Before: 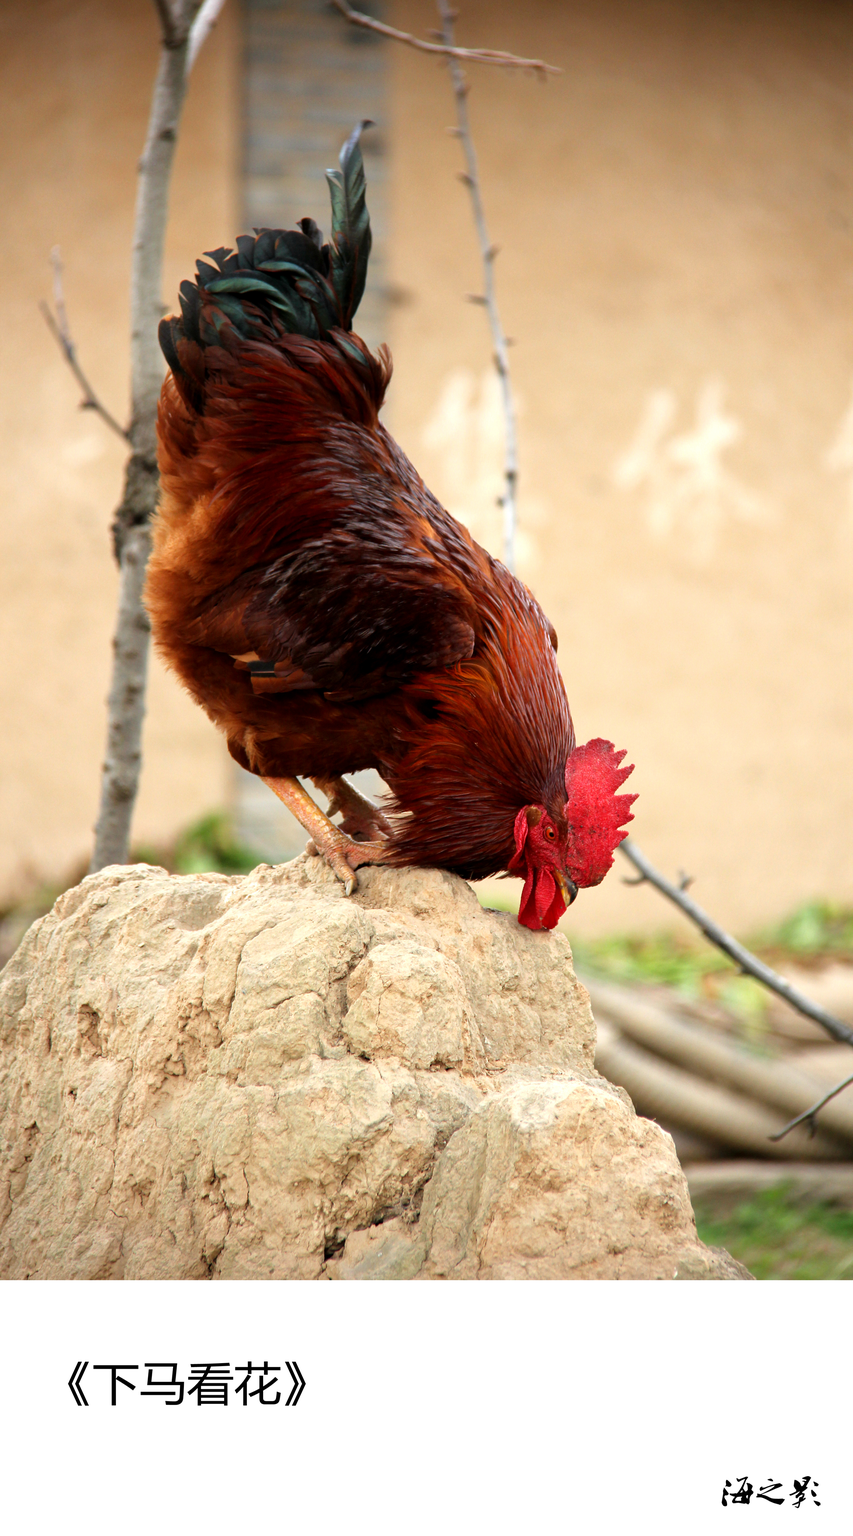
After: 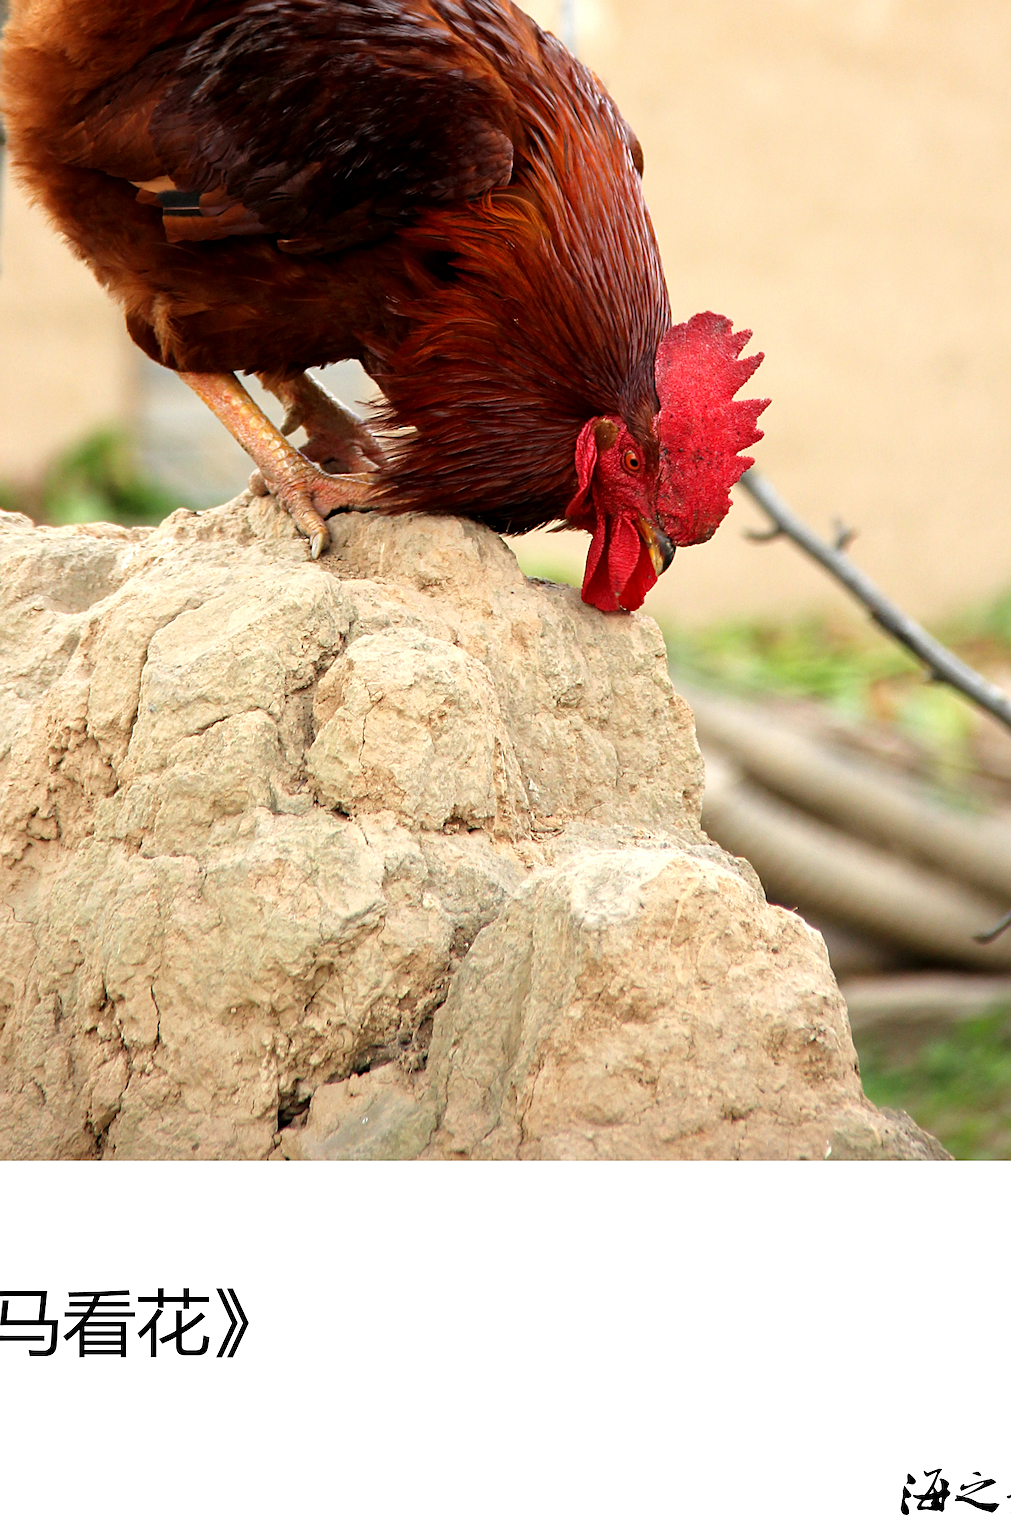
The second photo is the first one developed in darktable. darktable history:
crop and rotate: left 17.299%, top 35.115%, right 7.015%, bottom 1.024%
sharpen: on, module defaults
